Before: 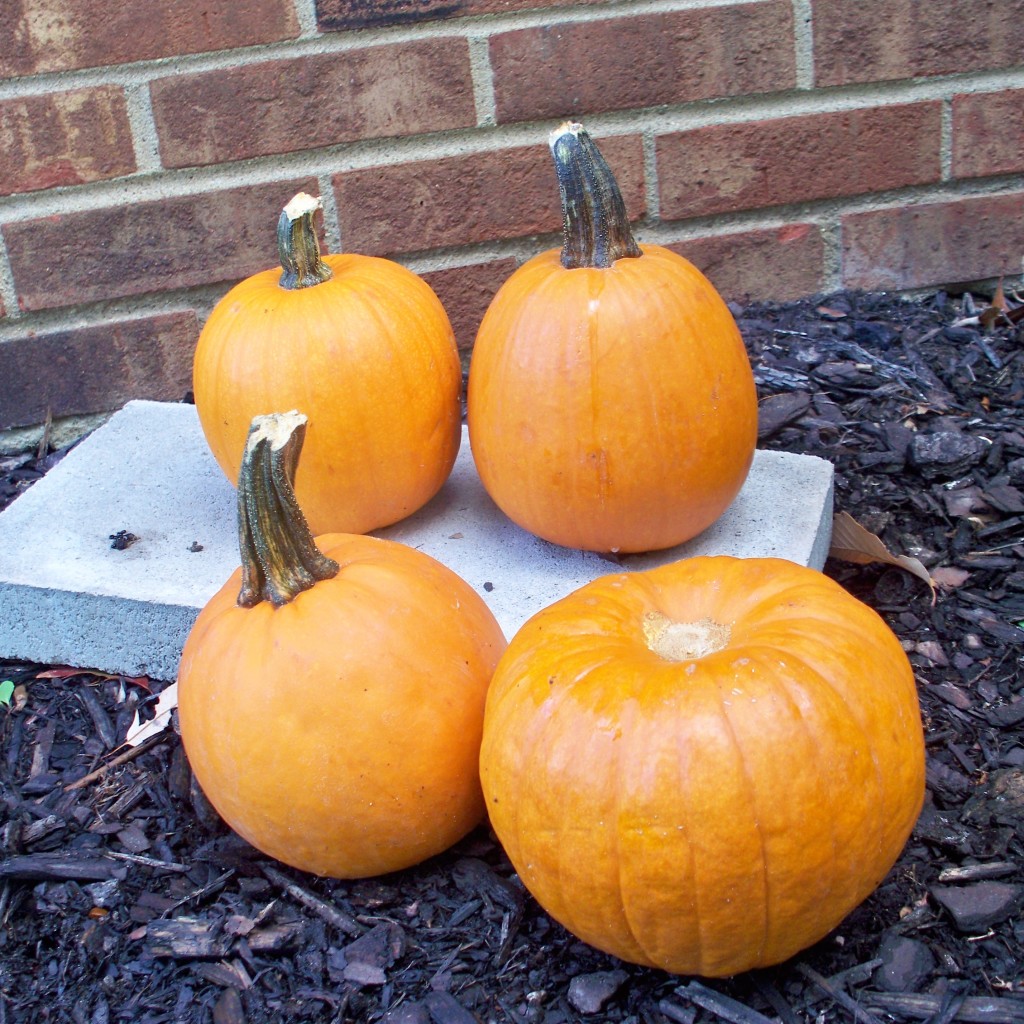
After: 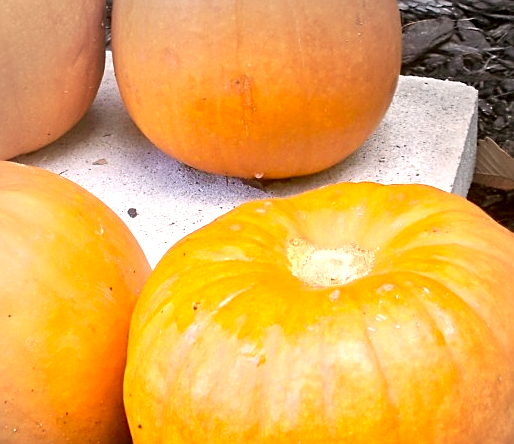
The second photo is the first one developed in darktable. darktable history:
crop: left 34.796%, top 36.583%, right 14.999%, bottom 19.987%
color correction: highlights a* 8.94, highlights b* 15.24, shadows a* -0.348, shadows b* 26.28
sharpen: on, module defaults
vignetting: brightness -0.28, center (-0.025, 0.4)
exposure: black level correction 0, exposure 0.499 EV, compensate highlight preservation false
